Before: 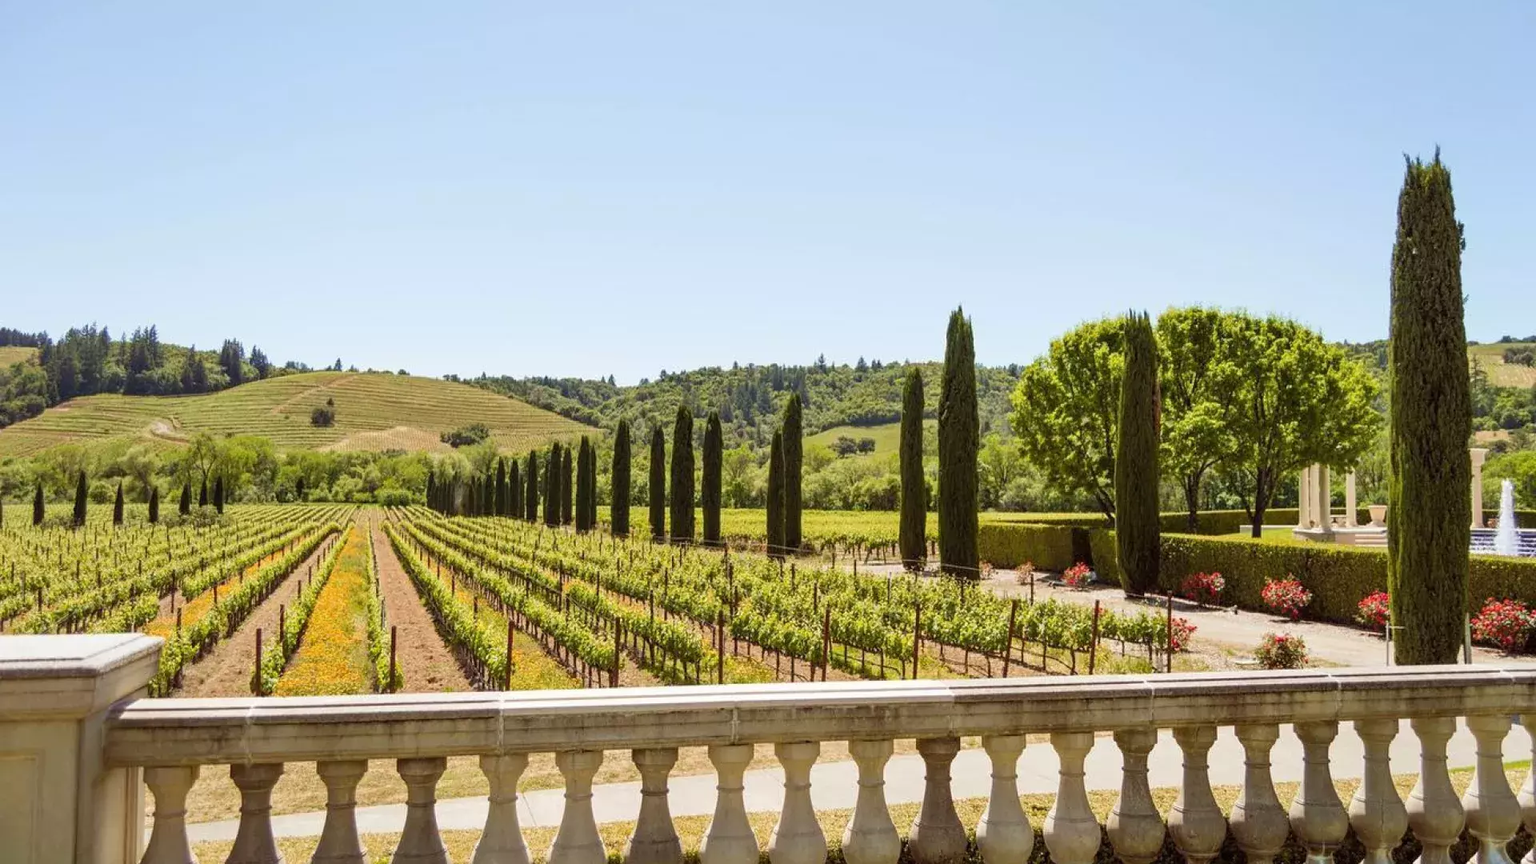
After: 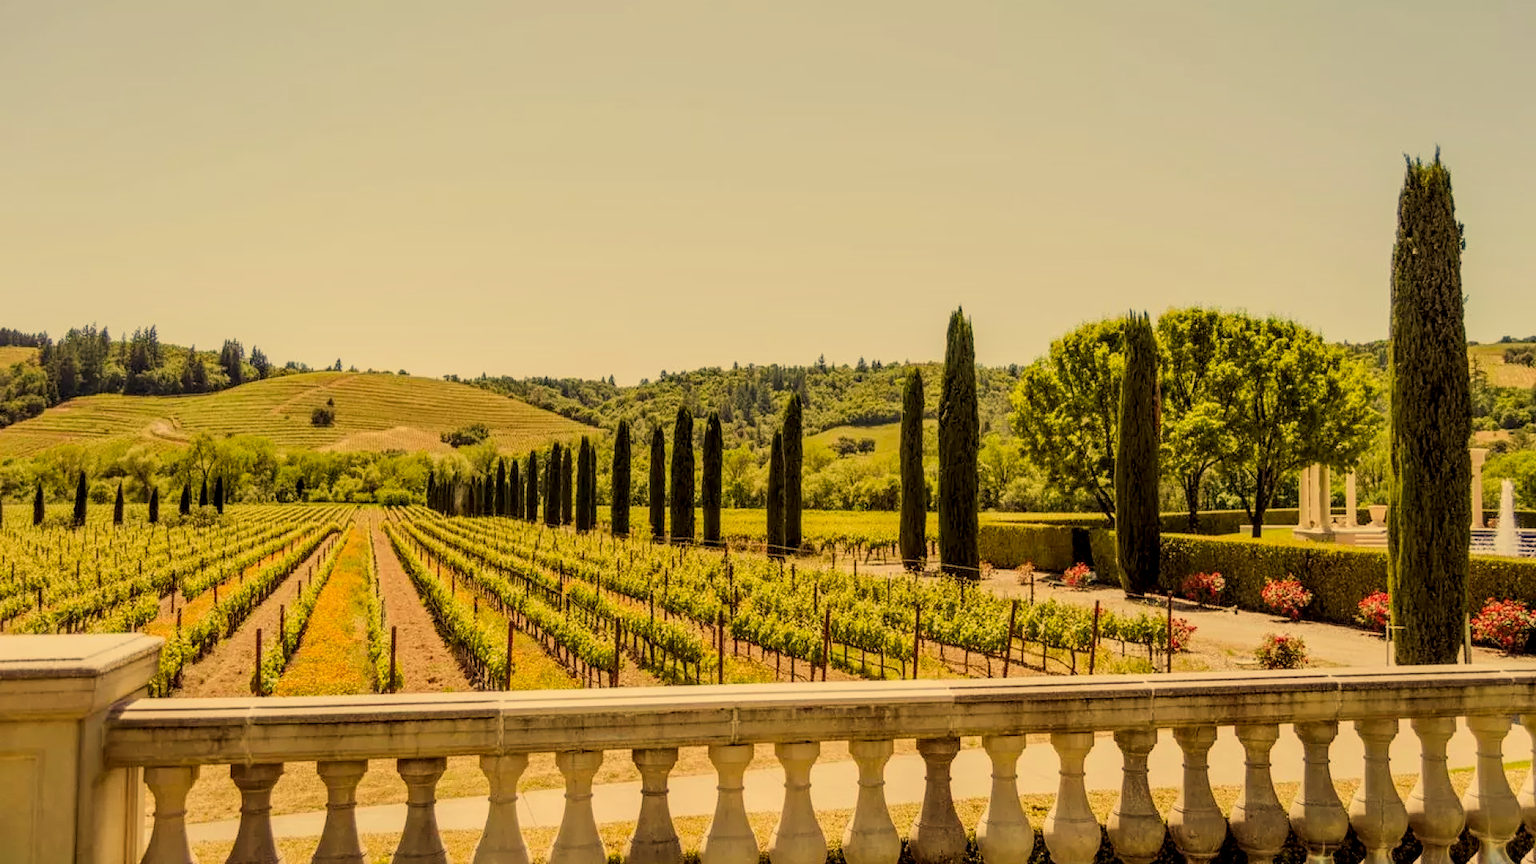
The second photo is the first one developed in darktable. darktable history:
local contrast: detail 130%
white balance: red 1.138, green 0.996, blue 0.812
color correction: highlights a* 2.72, highlights b* 22.8
filmic rgb: black relative exposure -7.65 EV, white relative exposure 4.56 EV, hardness 3.61
